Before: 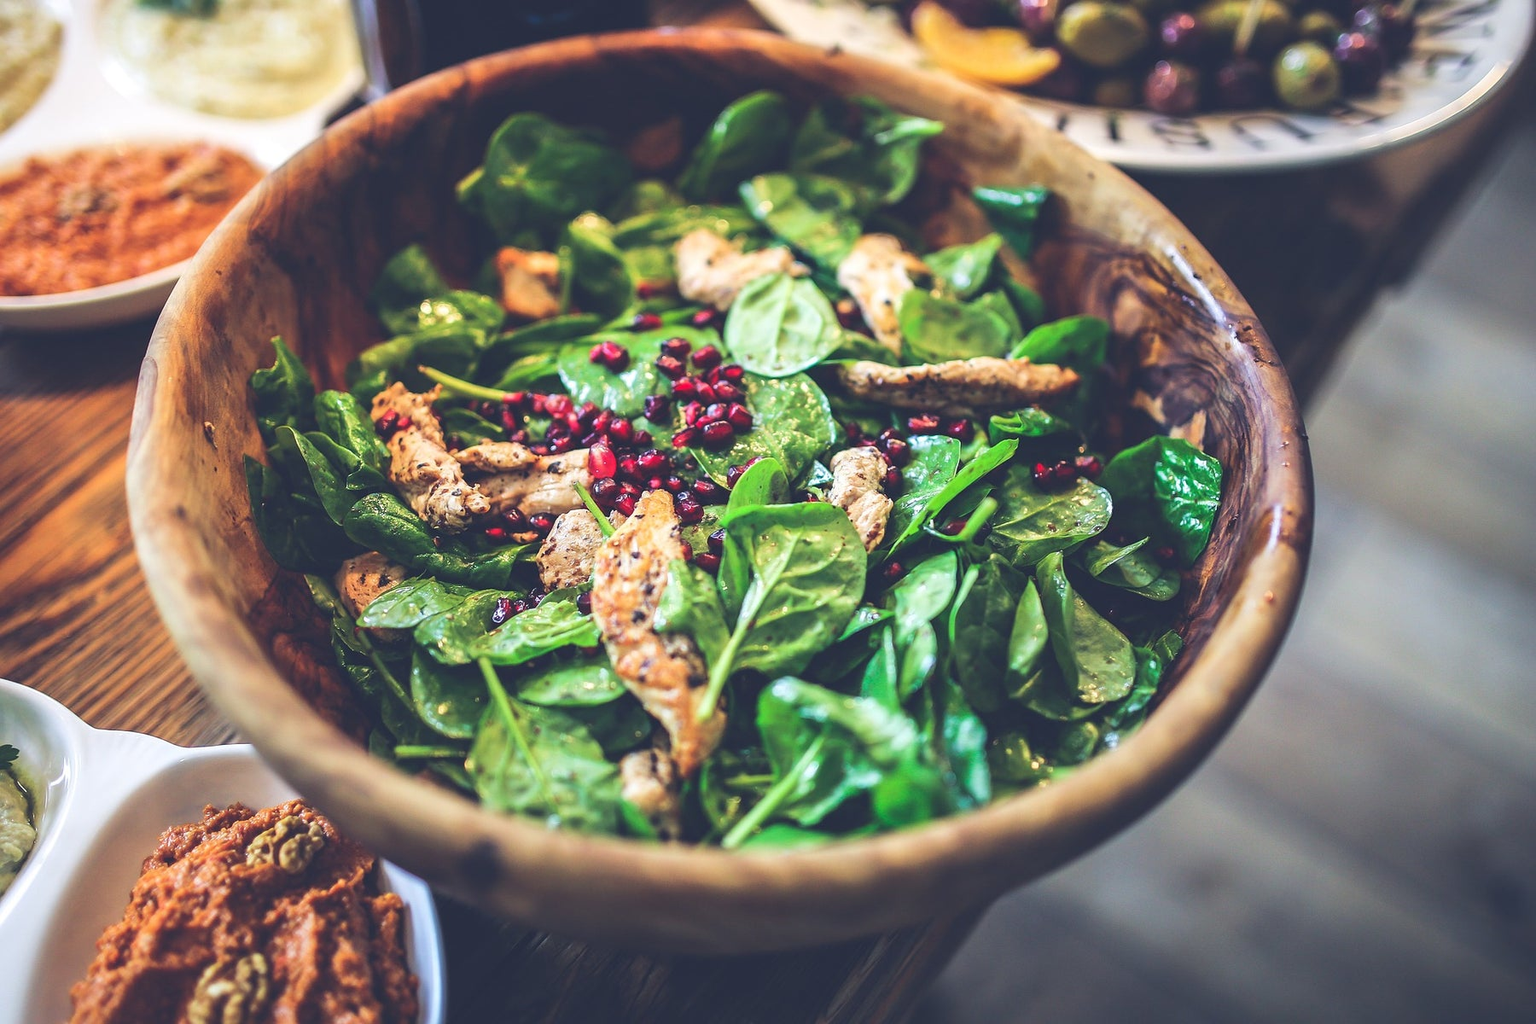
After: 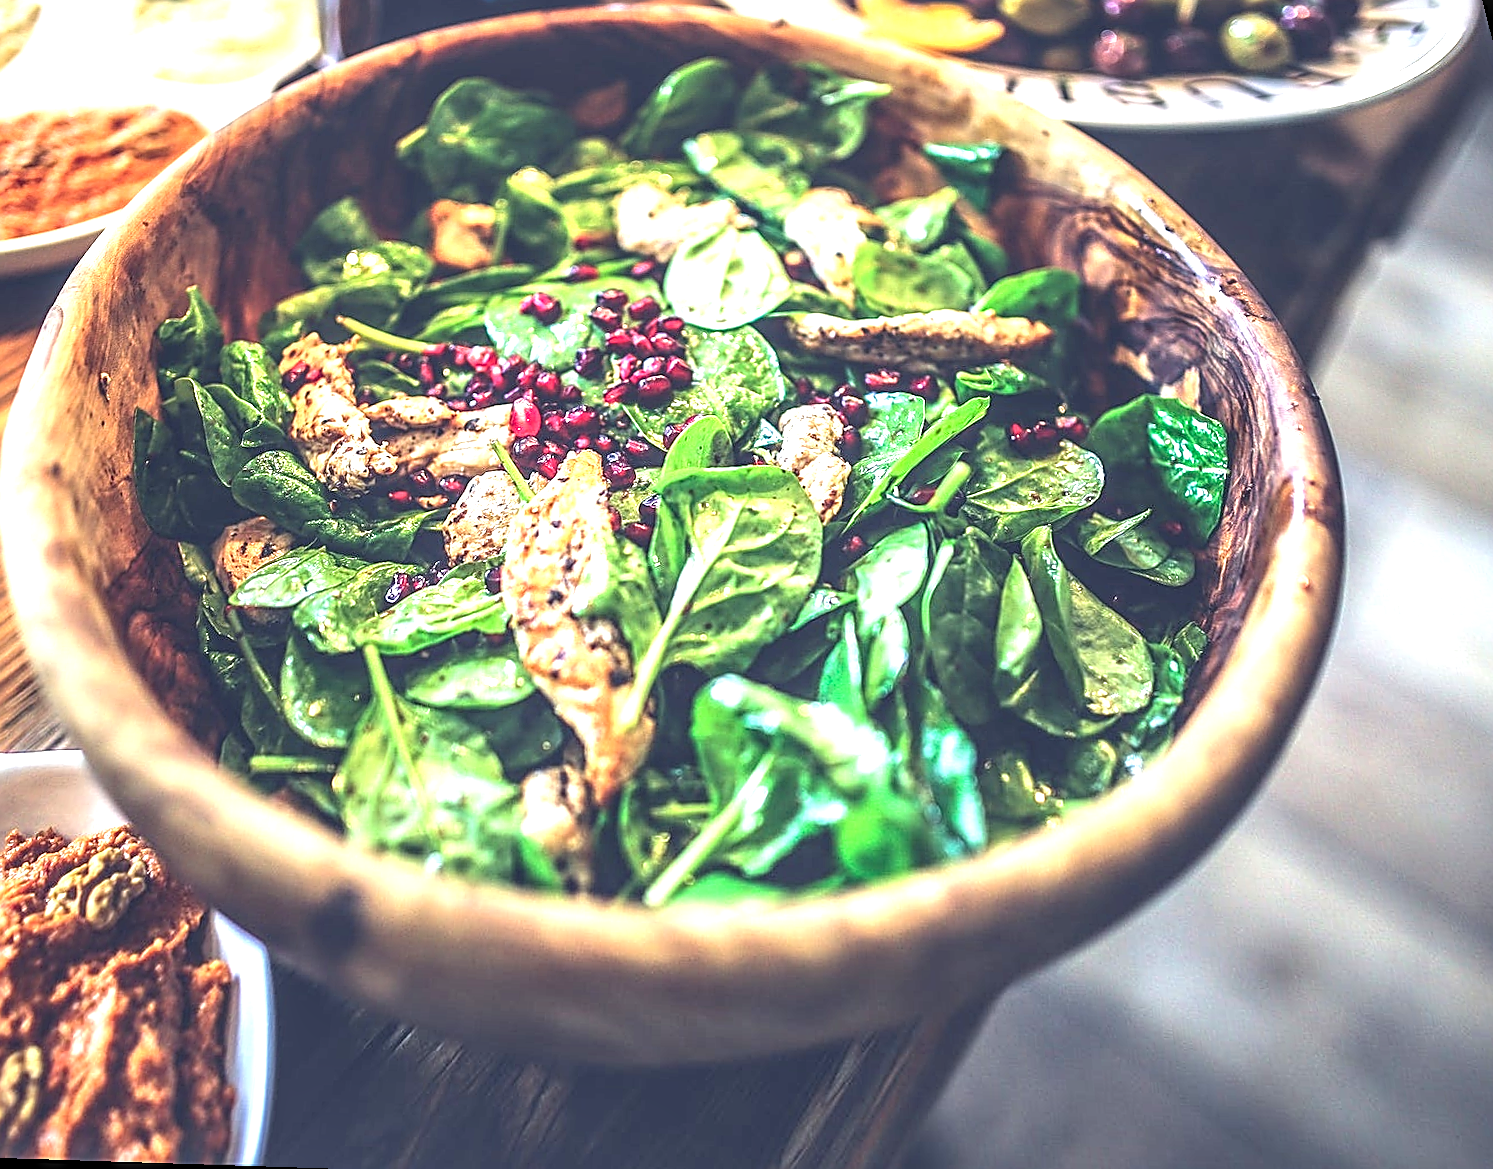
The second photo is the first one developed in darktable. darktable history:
rotate and perspective: rotation 0.72°, lens shift (vertical) -0.352, lens shift (horizontal) -0.051, crop left 0.152, crop right 0.859, crop top 0.019, crop bottom 0.964
local contrast: highlights 25%, detail 150%
exposure: black level correction 0, exposure 1 EV, compensate exposure bias true, compensate highlight preservation false
sharpen: amount 0.901
